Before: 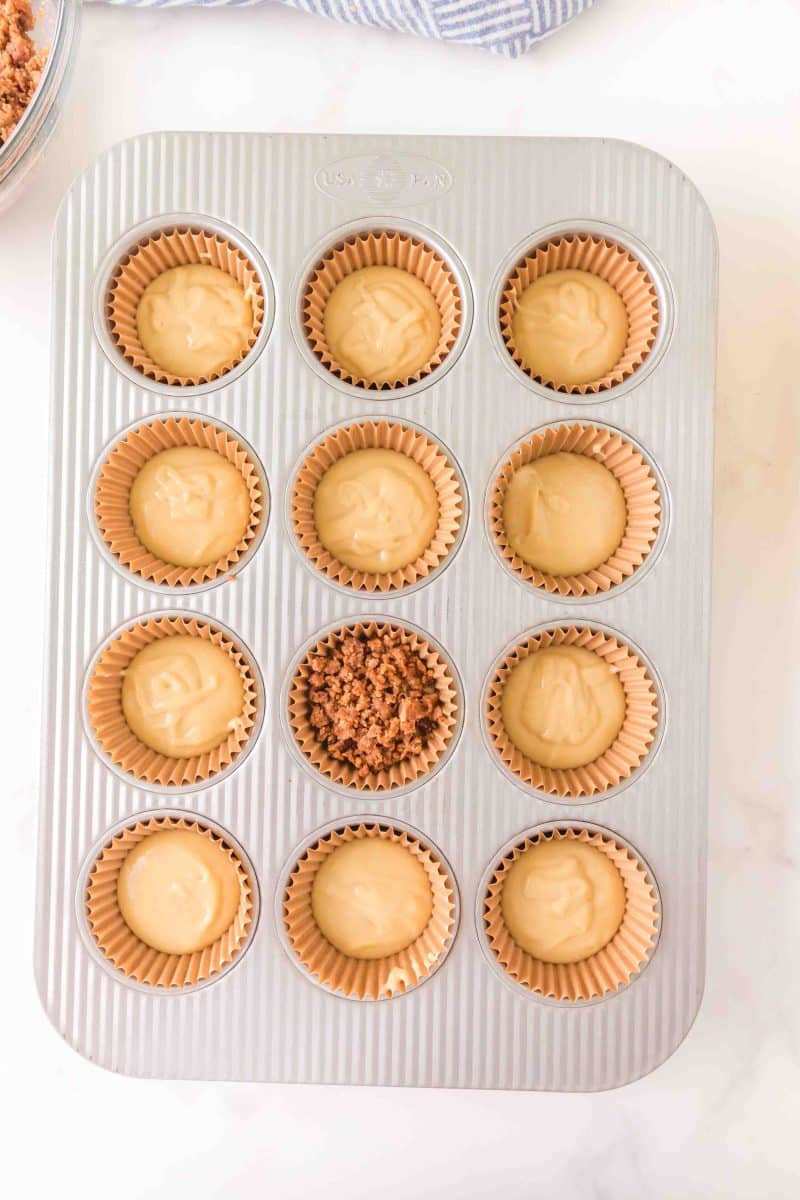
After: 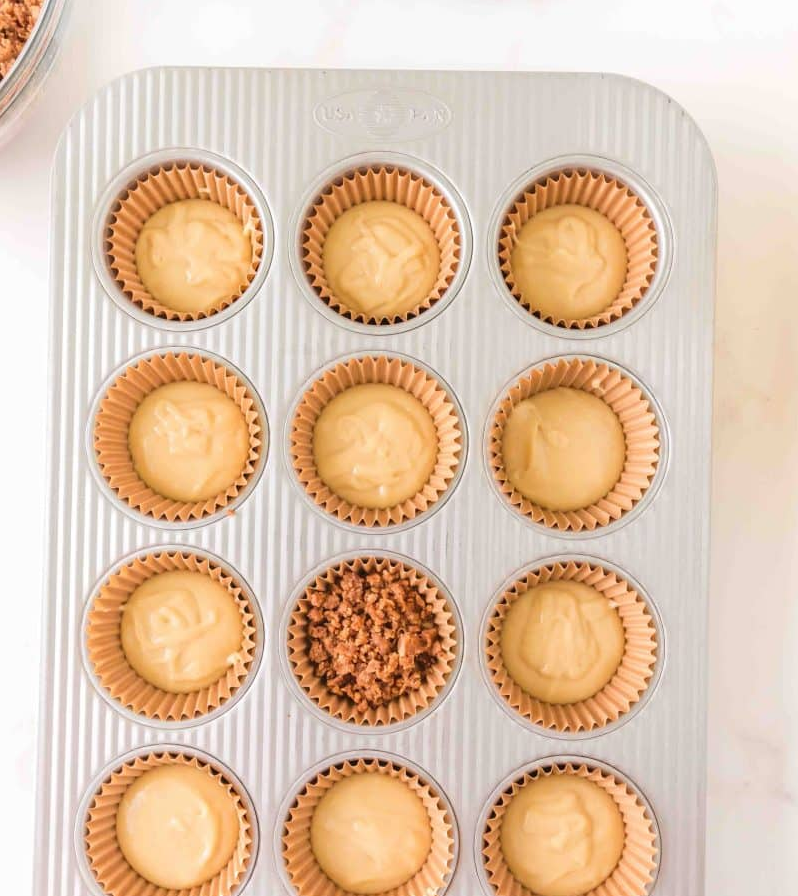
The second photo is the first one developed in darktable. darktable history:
crop: left 0.237%, top 5.47%, bottom 19.846%
